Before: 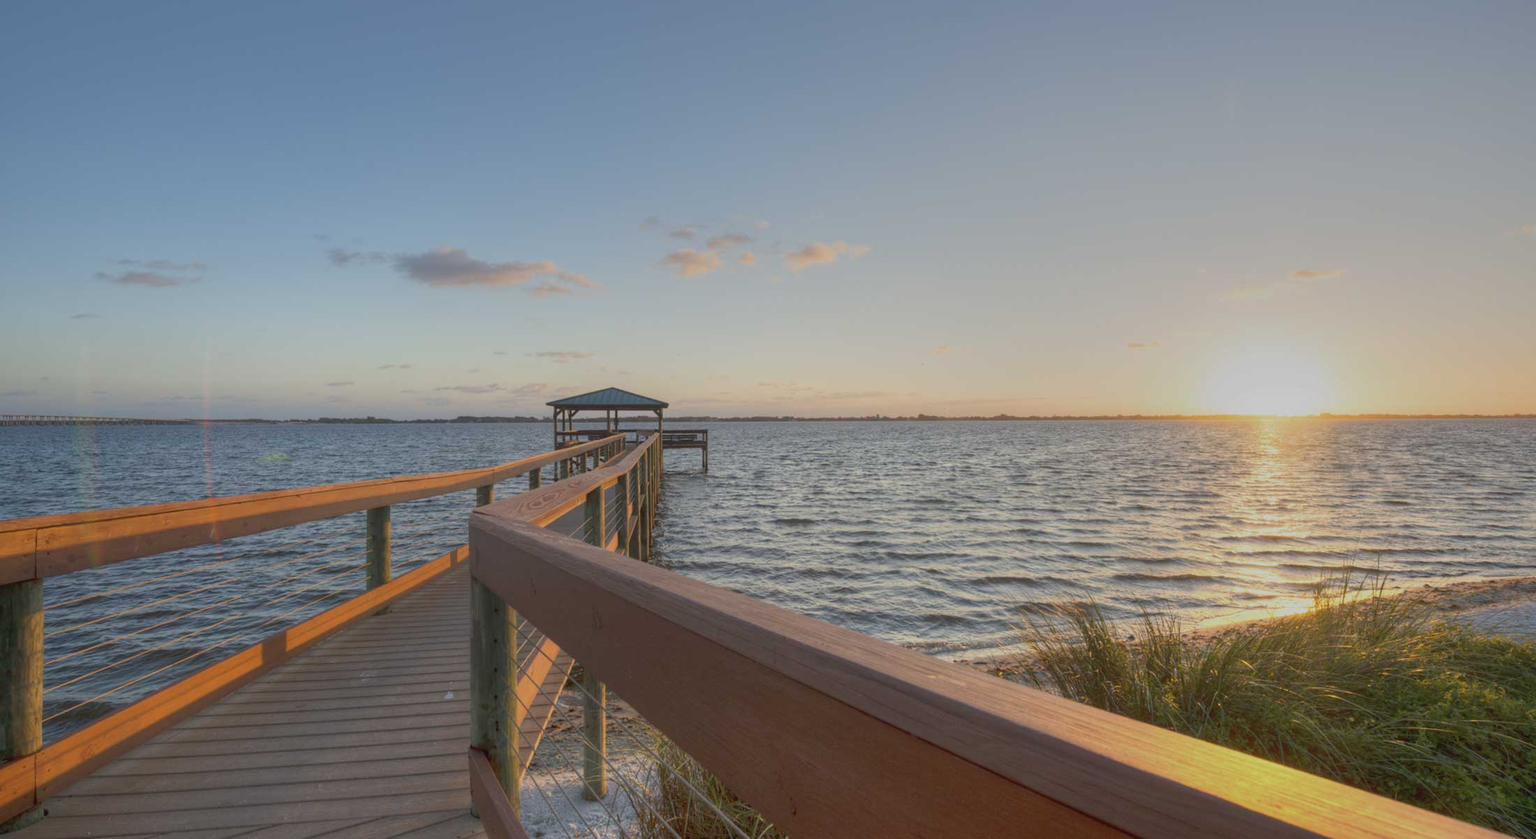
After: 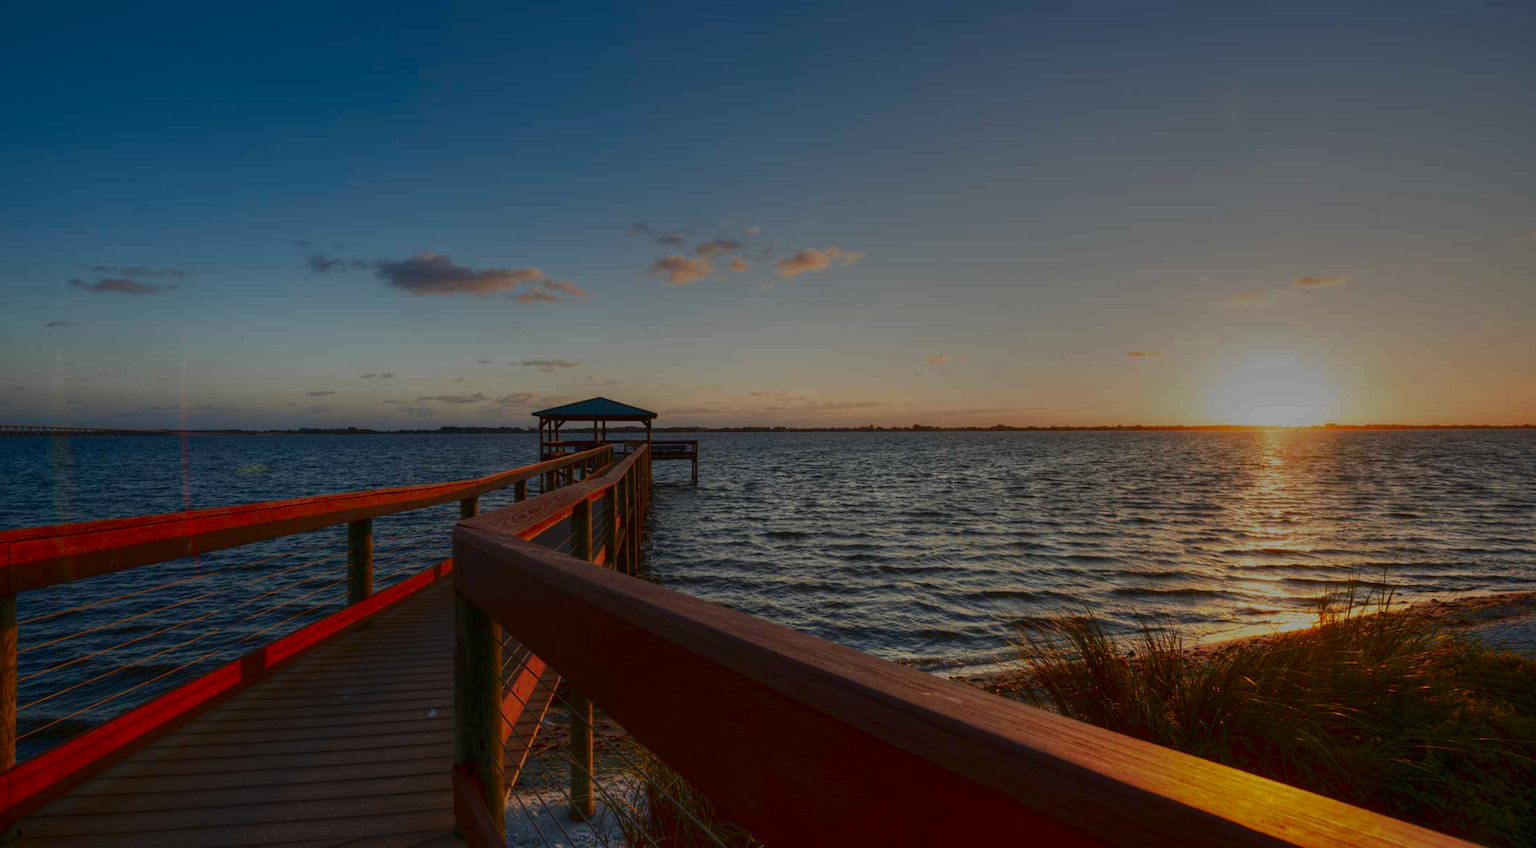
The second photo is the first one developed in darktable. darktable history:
color zones: curves: ch1 [(0.263, 0.53) (0.376, 0.287) (0.487, 0.512) (0.748, 0.547) (1, 0.513)]; ch2 [(0.262, 0.45) (0.751, 0.477)], mix 31.98%
contrast brightness saturation: contrast 0.09, brightness -0.59, saturation 0.17
crop and rotate: left 1.774%, right 0.633%, bottom 1.28%
